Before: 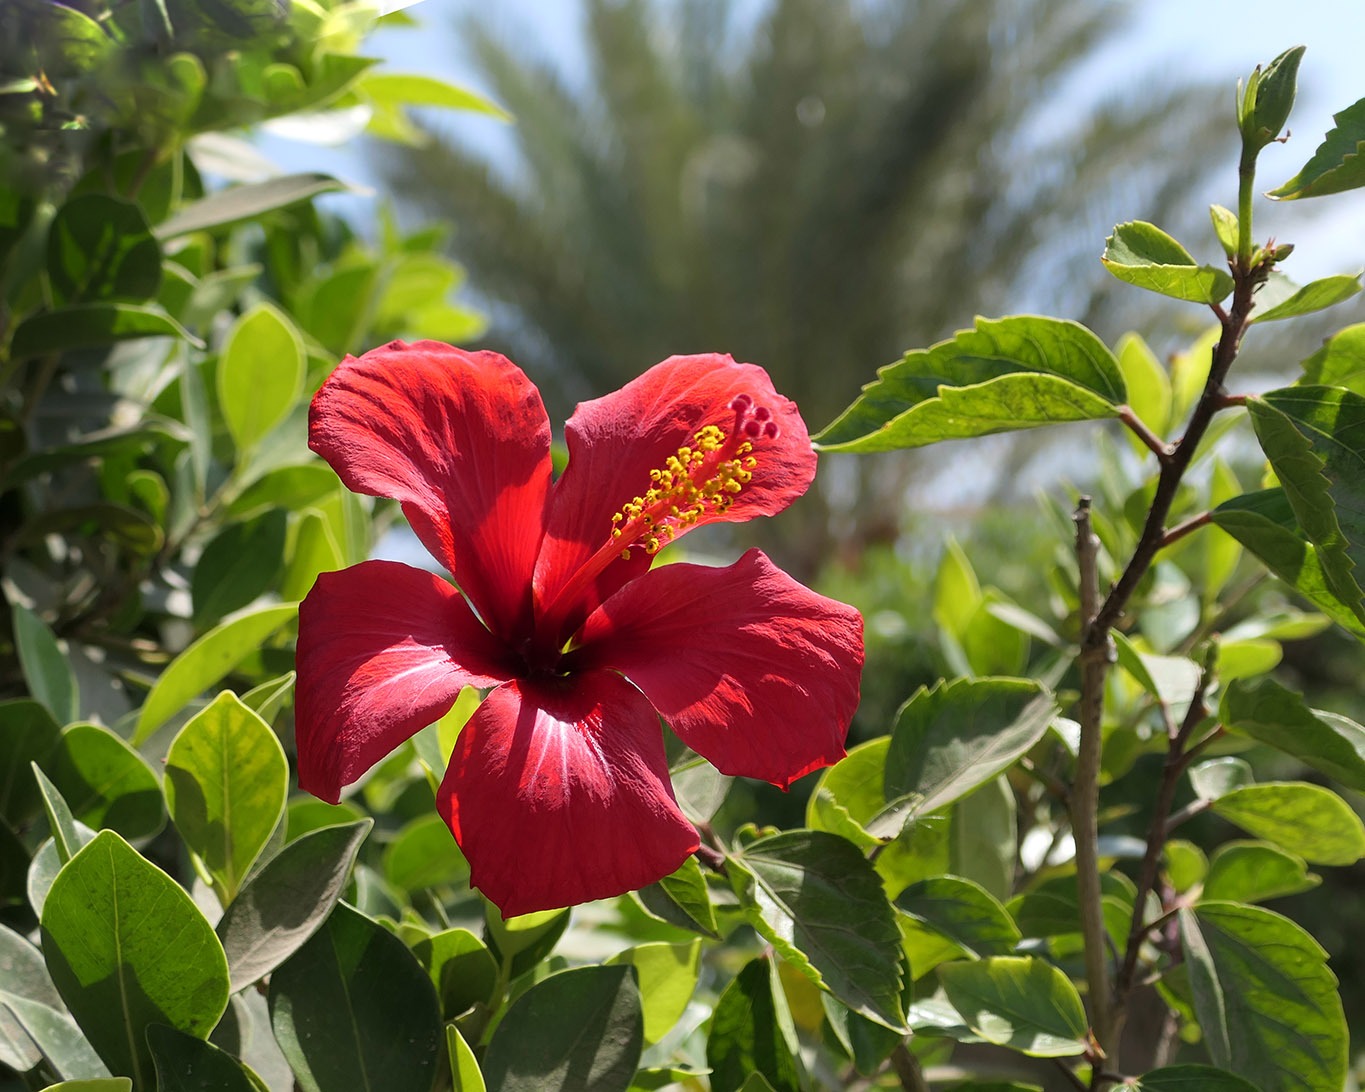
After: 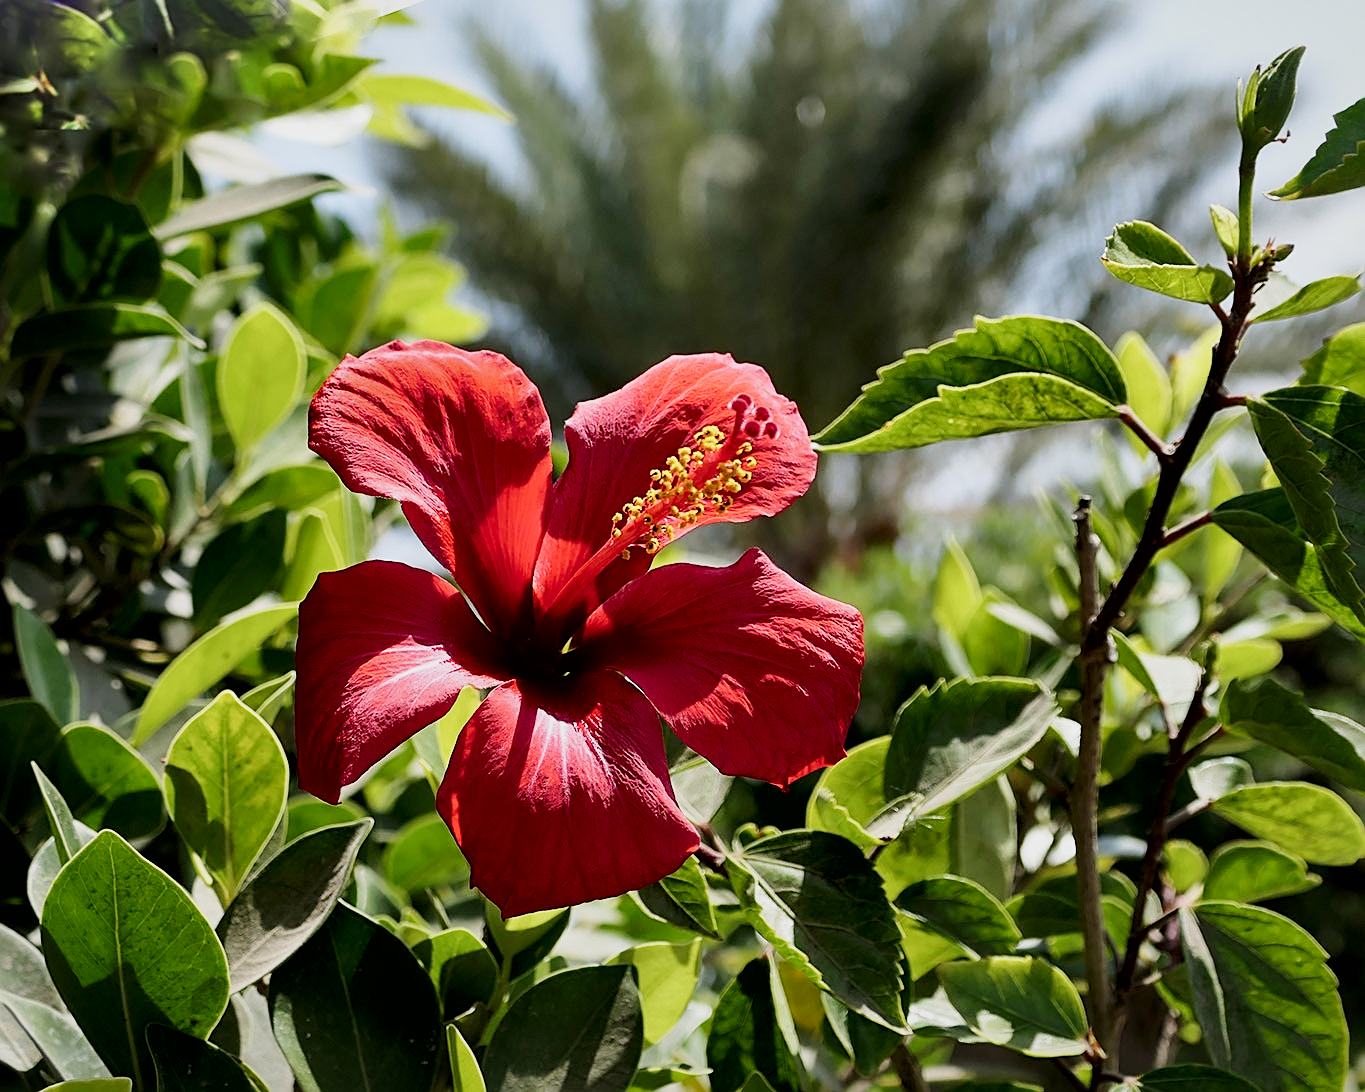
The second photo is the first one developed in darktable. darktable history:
sharpen: on, module defaults
local contrast: mode bilateral grid, contrast 100, coarseness 100, detail 165%, midtone range 0.2
sigmoid: skew -0.2, preserve hue 0%, red attenuation 0.1, red rotation 0.035, green attenuation 0.1, green rotation -0.017, blue attenuation 0.15, blue rotation -0.052, base primaries Rec2020
